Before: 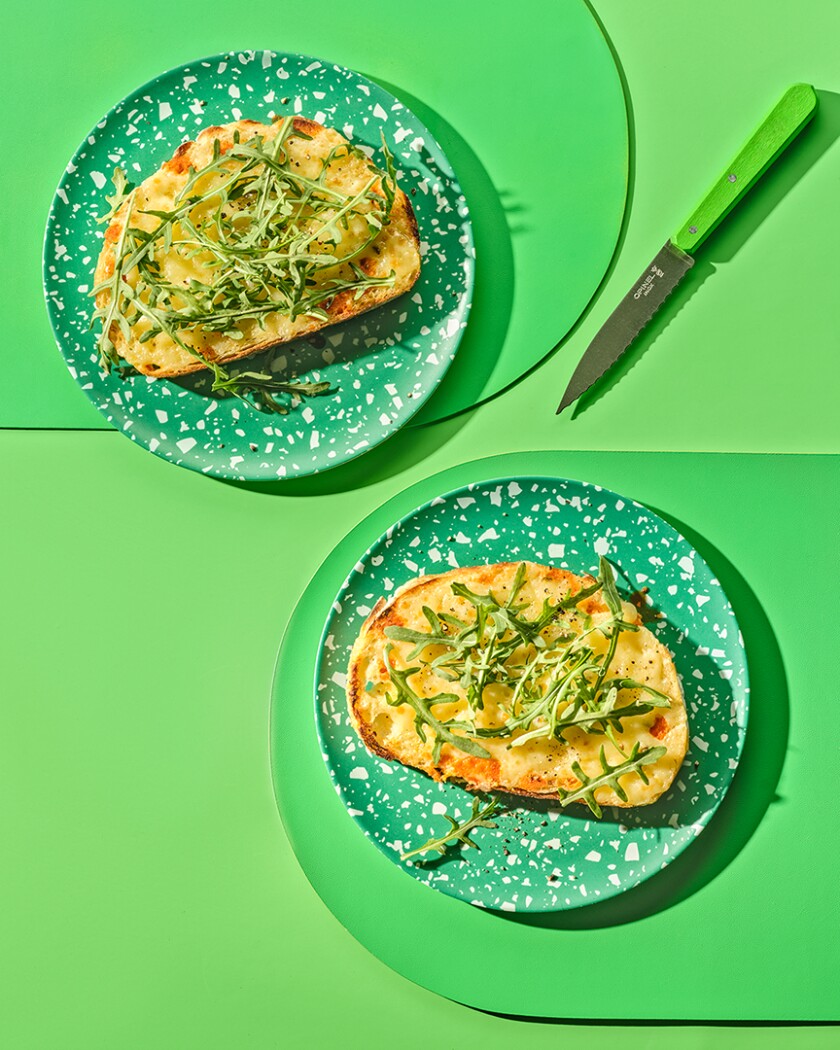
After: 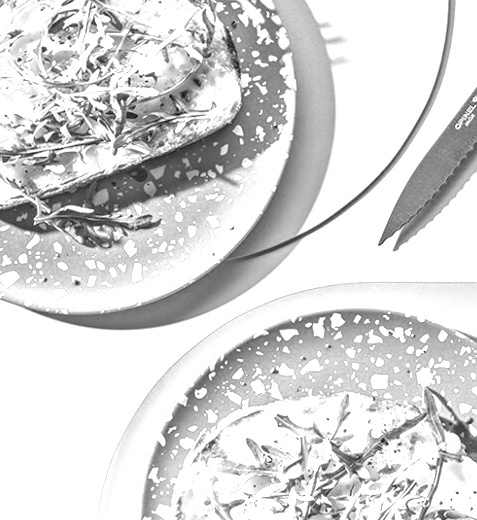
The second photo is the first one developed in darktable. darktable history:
rotate and perspective: rotation -0.45°, automatic cropping original format, crop left 0.008, crop right 0.992, crop top 0.012, crop bottom 0.988
monochrome: size 3.1
local contrast: on, module defaults
crop: left 20.932%, top 15.471%, right 21.848%, bottom 34.081%
exposure: black level correction 0, exposure 1.1 EV, compensate exposure bias true, compensate highlight preservation false
